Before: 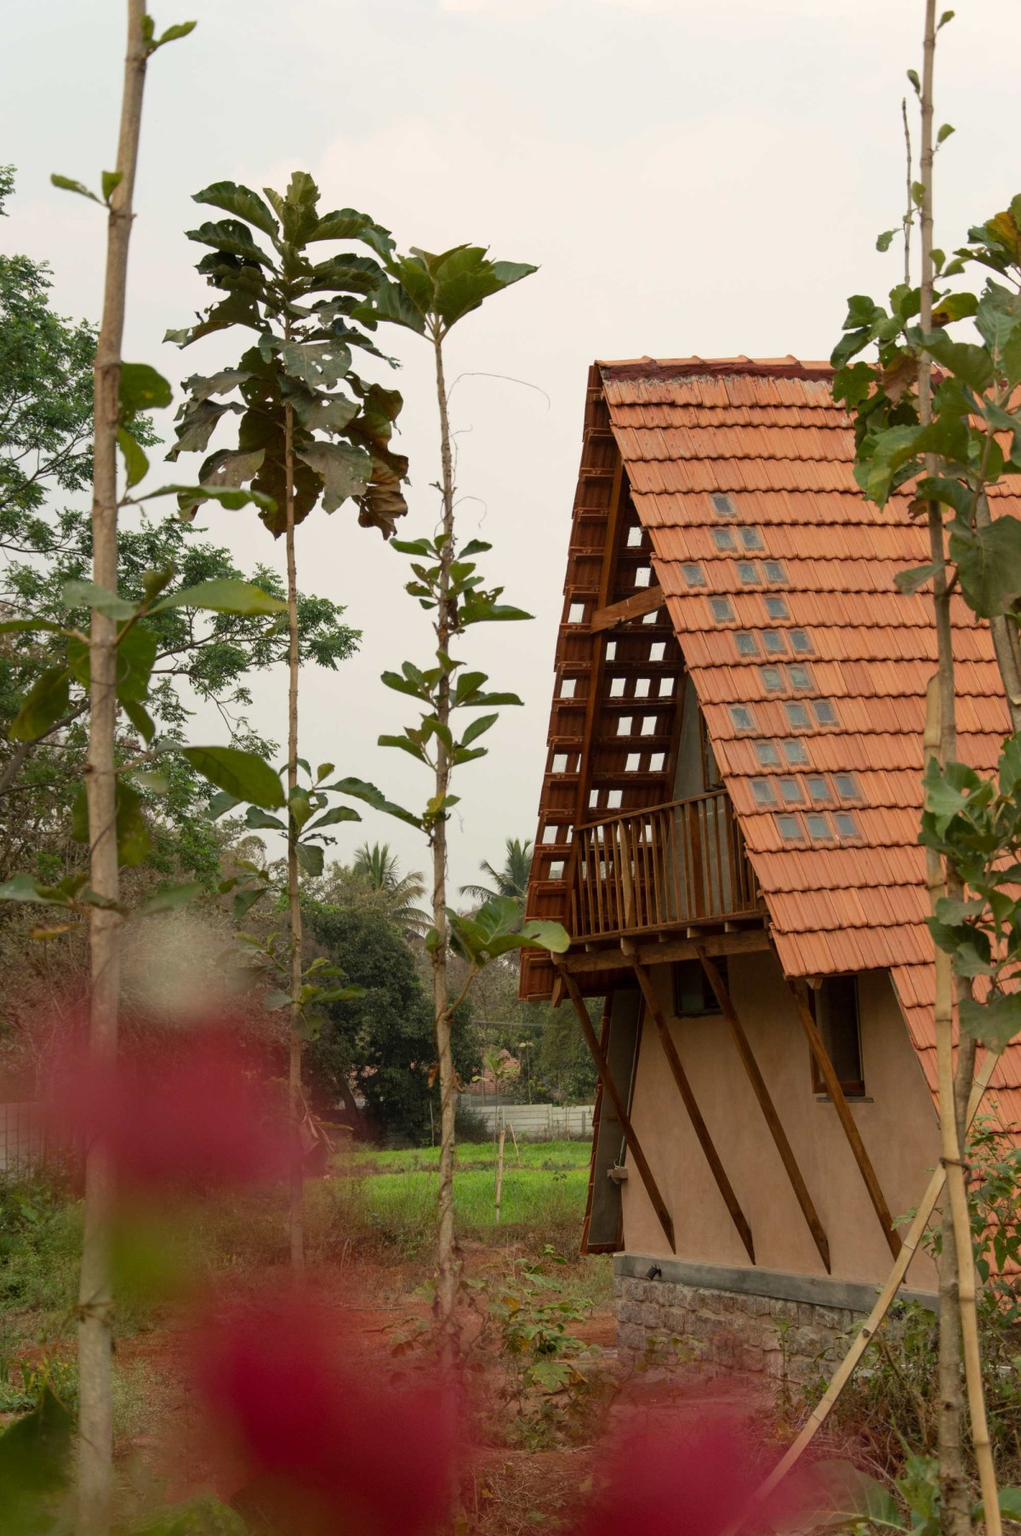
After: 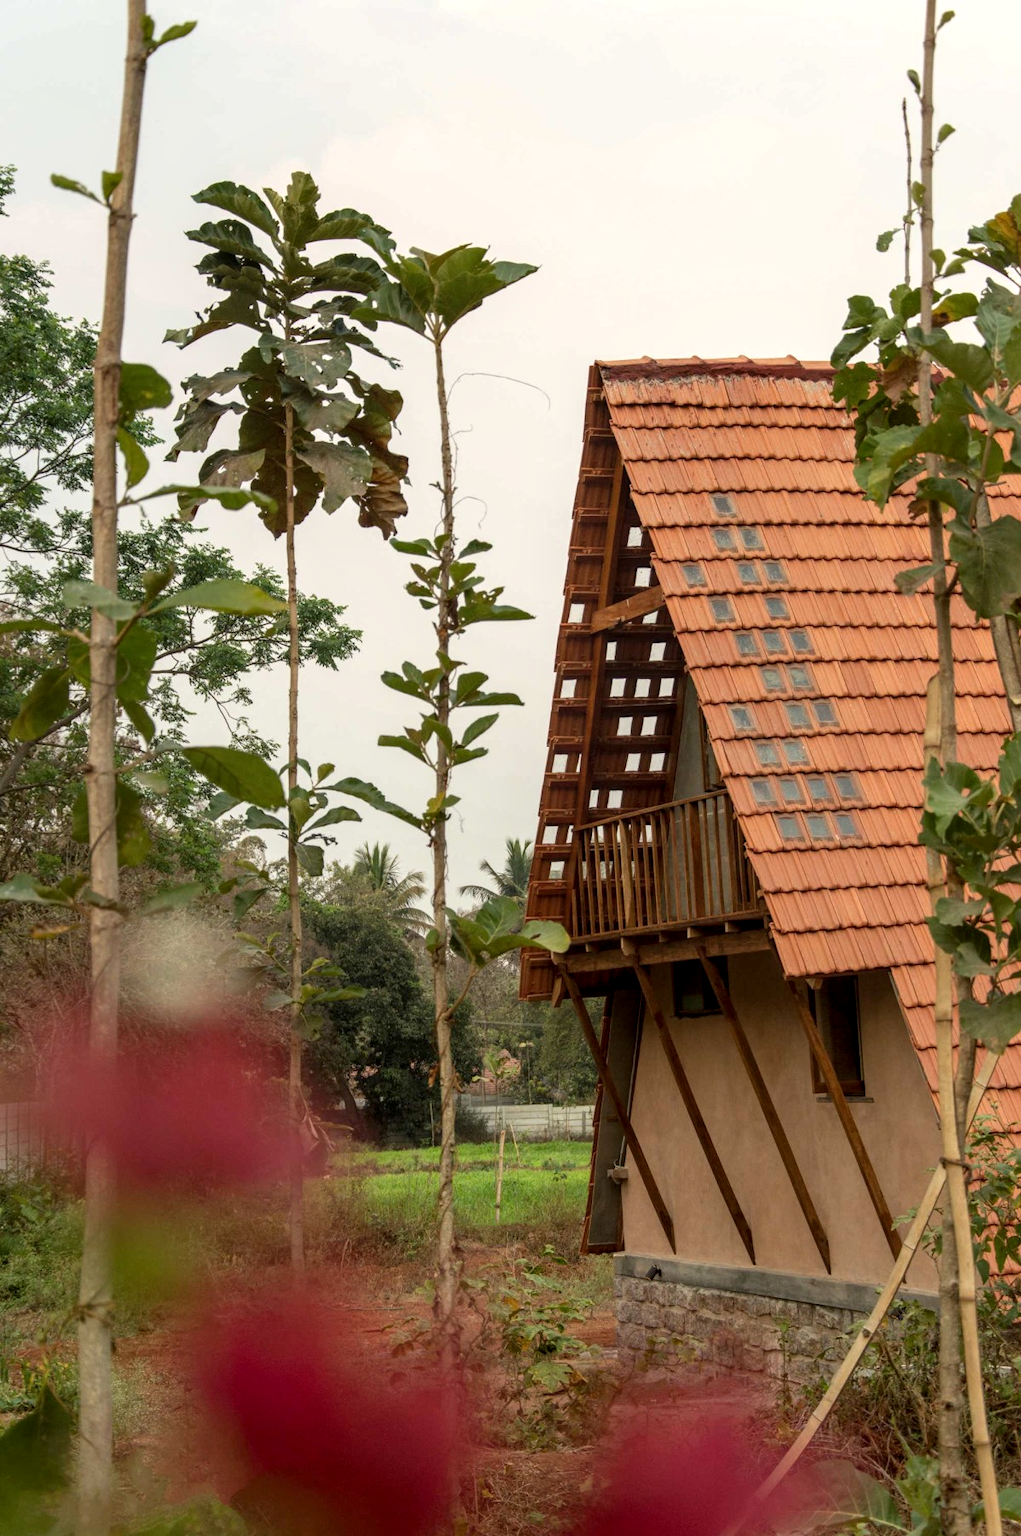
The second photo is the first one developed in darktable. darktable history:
local contrast: detail 130%
exposure: exposure 0.161 EV, compensate highlight preservation false
